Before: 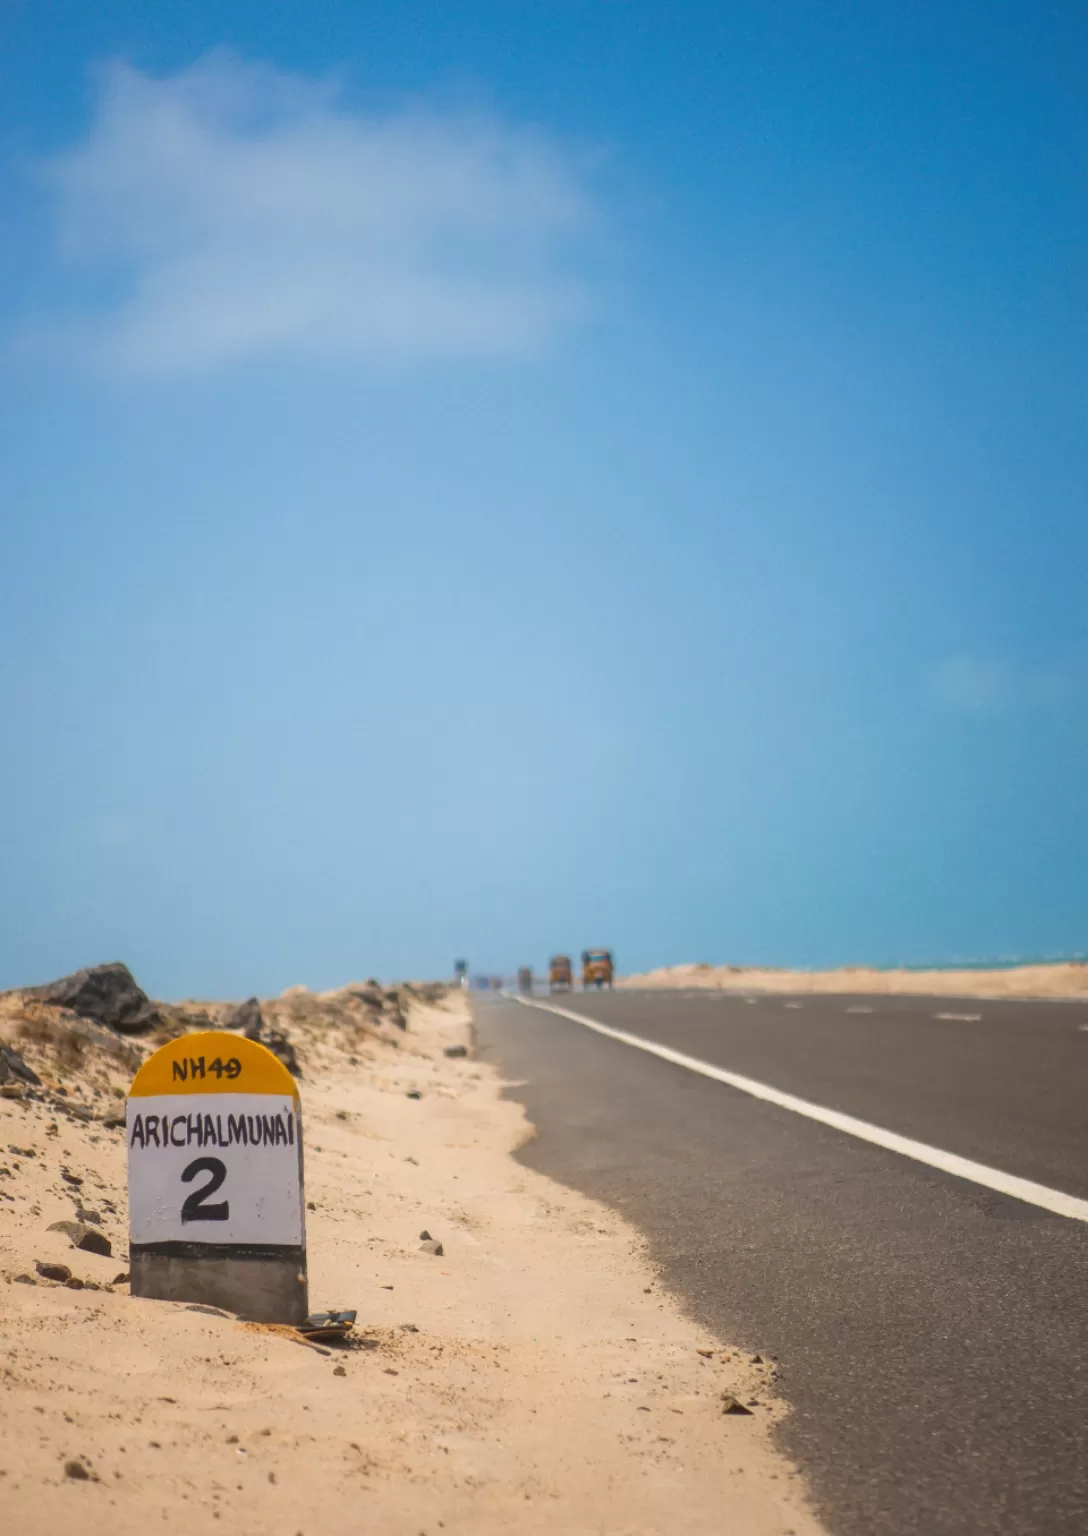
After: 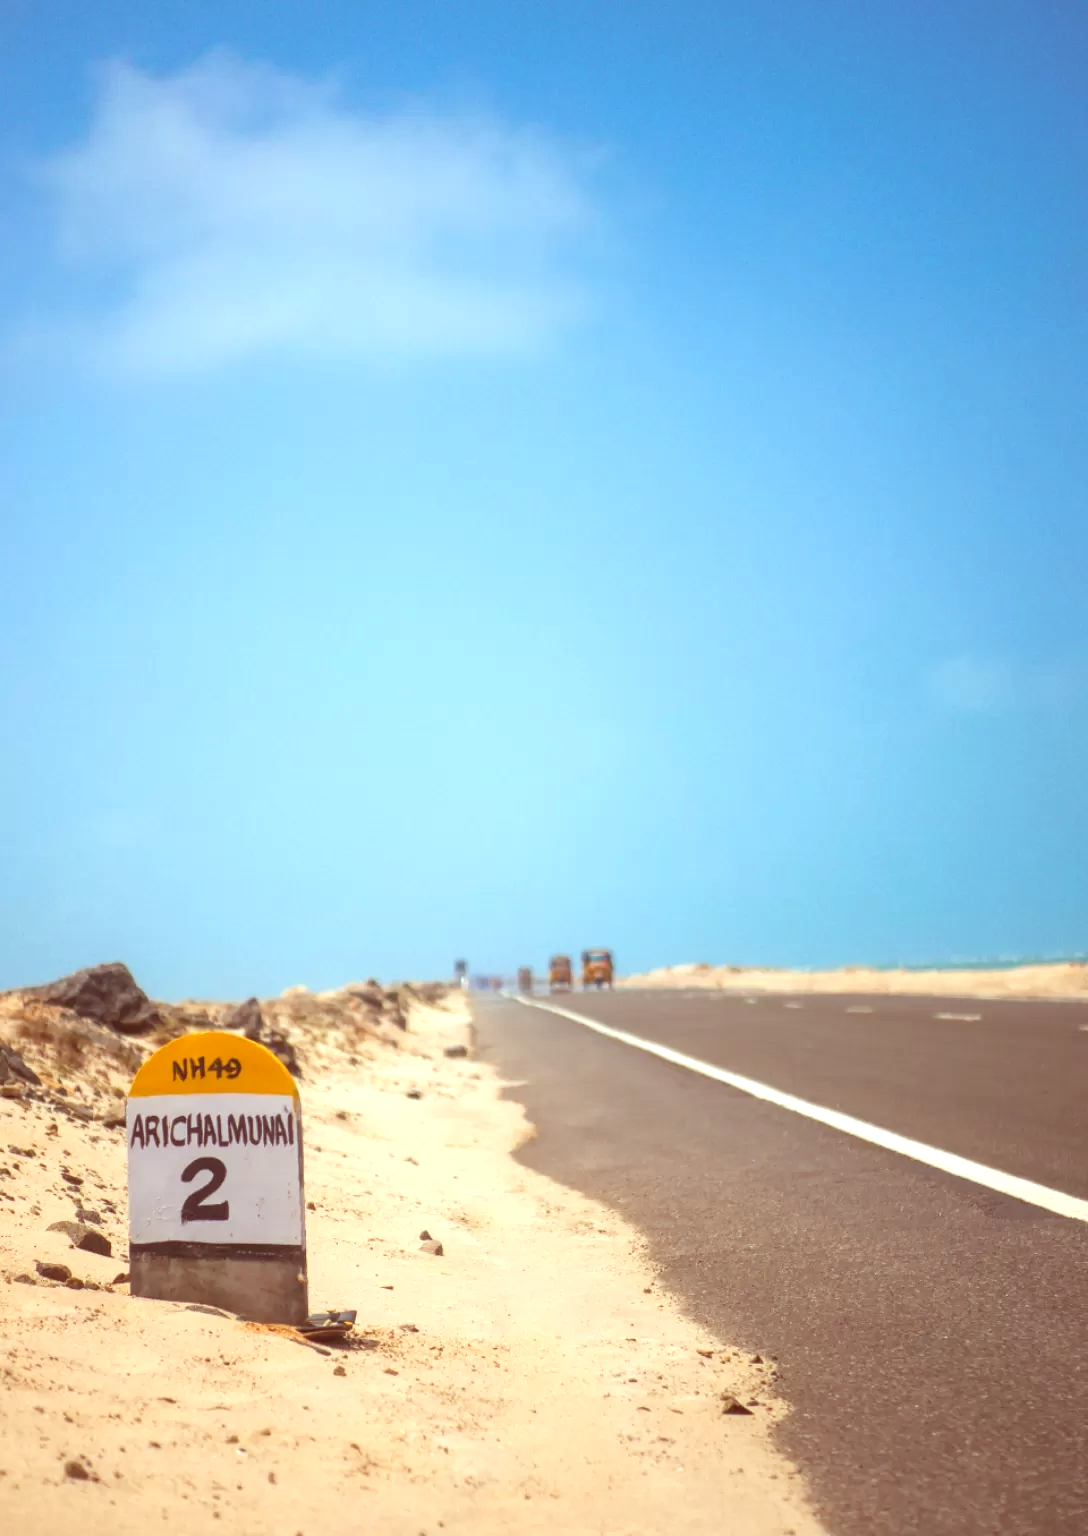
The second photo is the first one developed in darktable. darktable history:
color correction: highlights a* -7.1, highlights b* -0.218, shadows a* 20.72, shadows b* 11.09
exposure: black level correction -0.002, exposure 0.715 EV, compensate highlight preservation false
